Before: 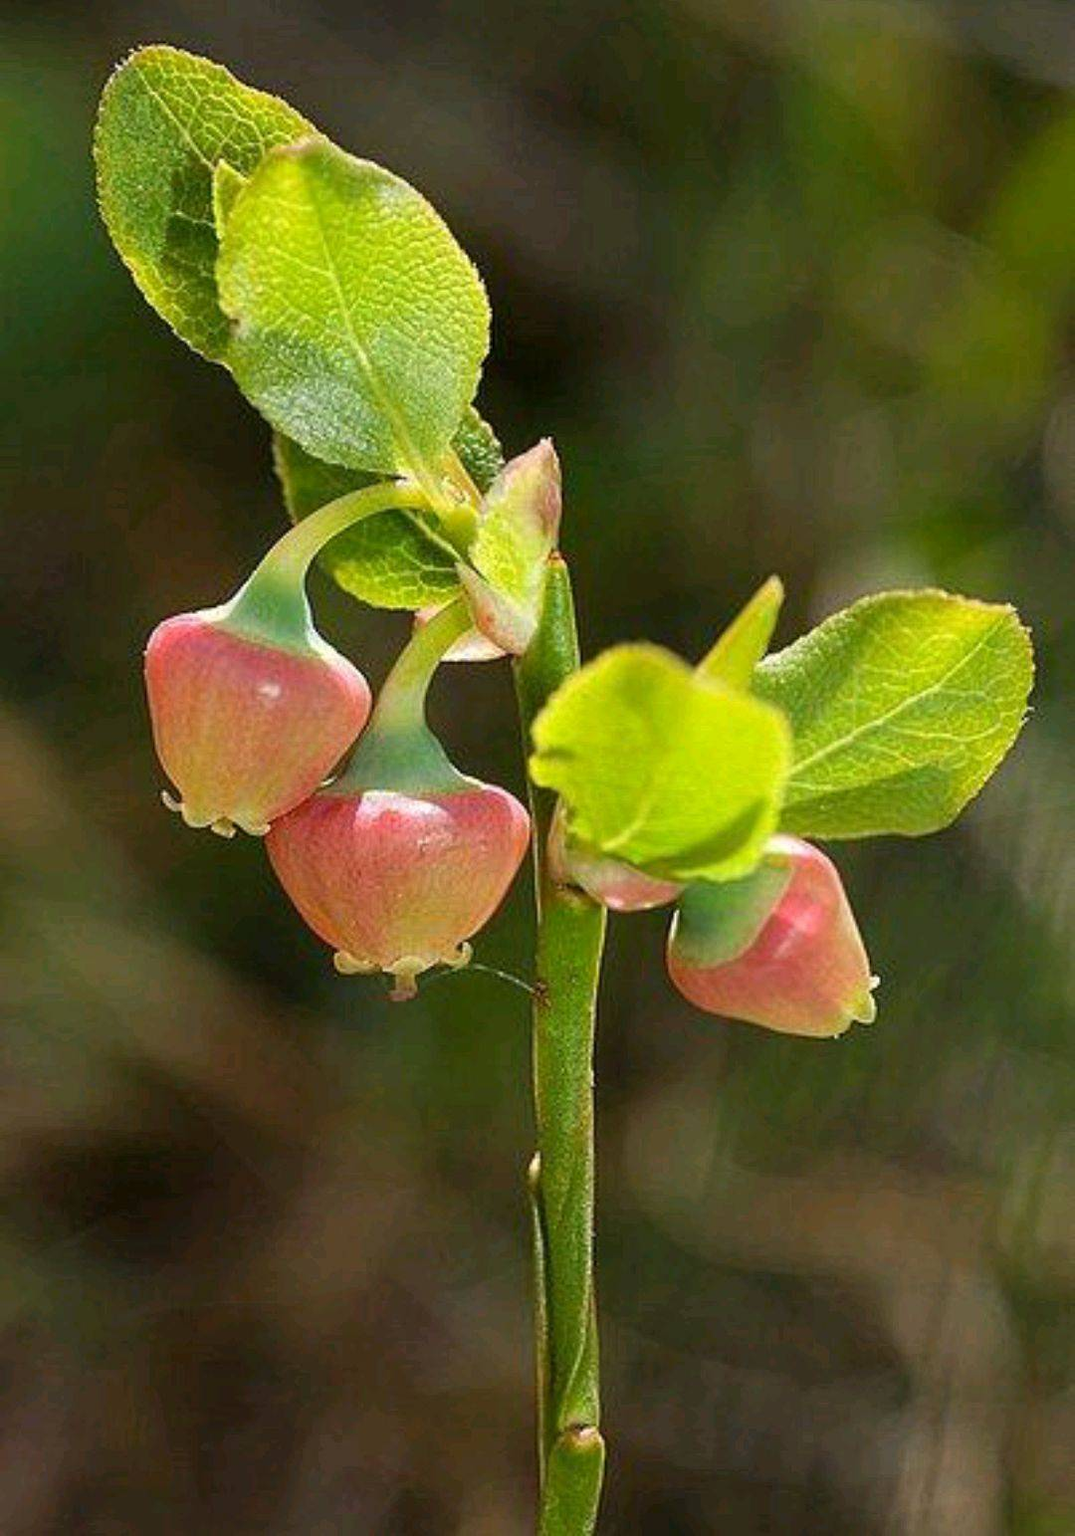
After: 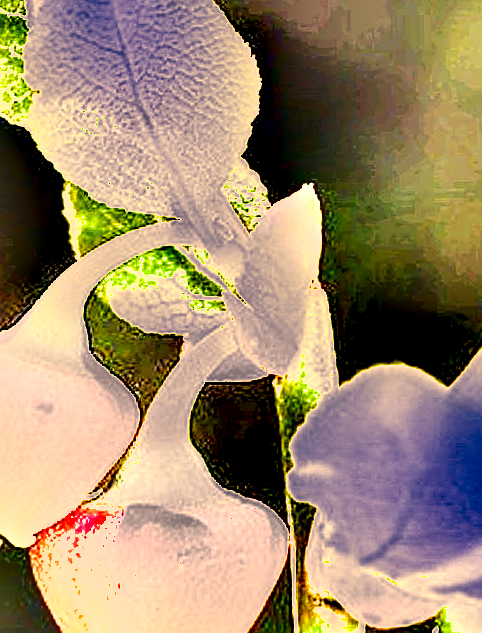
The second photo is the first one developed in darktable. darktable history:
exposure: exposure 3 EV, compensate highlight preservation false
rotate and perspective: rotation 0.72°, lens shift (vertical) -0.352, lens shift (horizontal) -0.051, crop left 0.152, crop right 0.859, crop top 0.019, crop bottom 0.964
crop: left 15.306%, top 9.065%, right 30.789%, bottom 48.638%
local contrast: highlights 100%, shadows 100%, detail 120%, midtone range 0.2
shadows and highlights: shadows 12, white point adjustment 1.2, soften with gaussian
sharpen: on, module defaults
color correction: highlights a* 19.59, highlights b* 27.49, shadows a* 3.46, shadows b* -17.28, saturation 0.73
